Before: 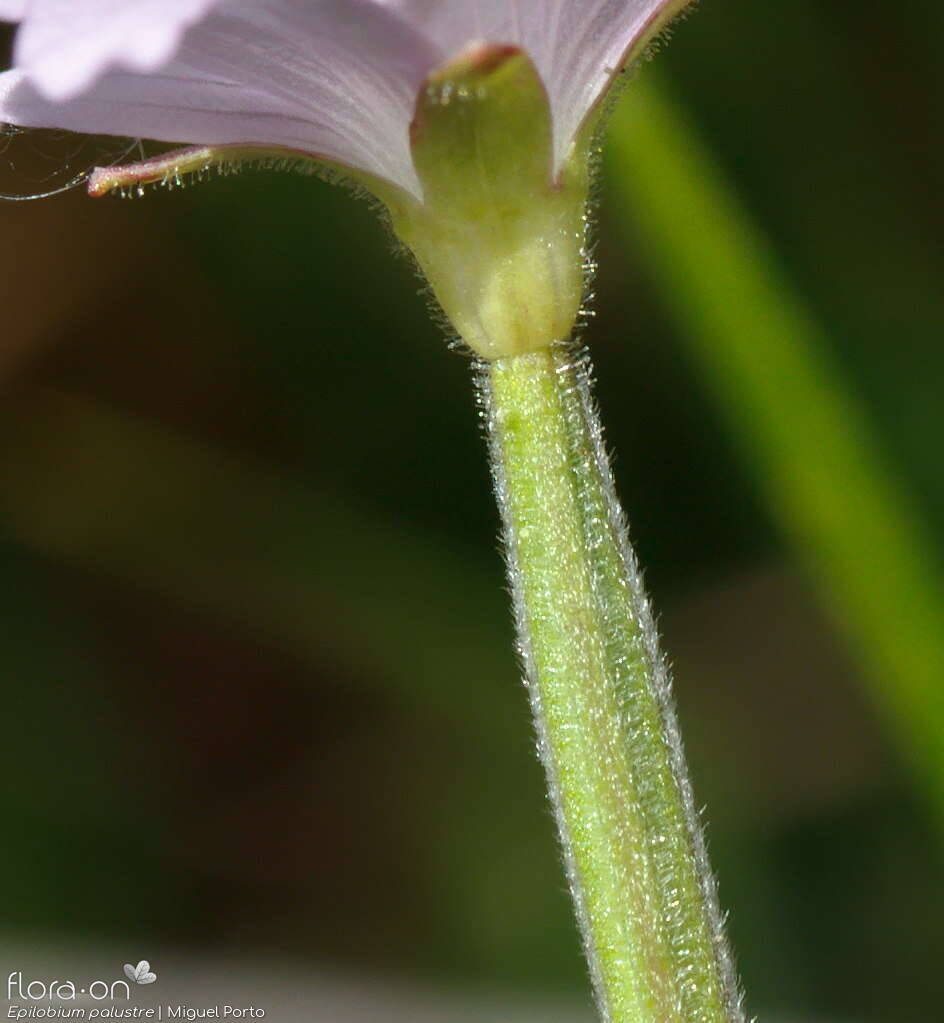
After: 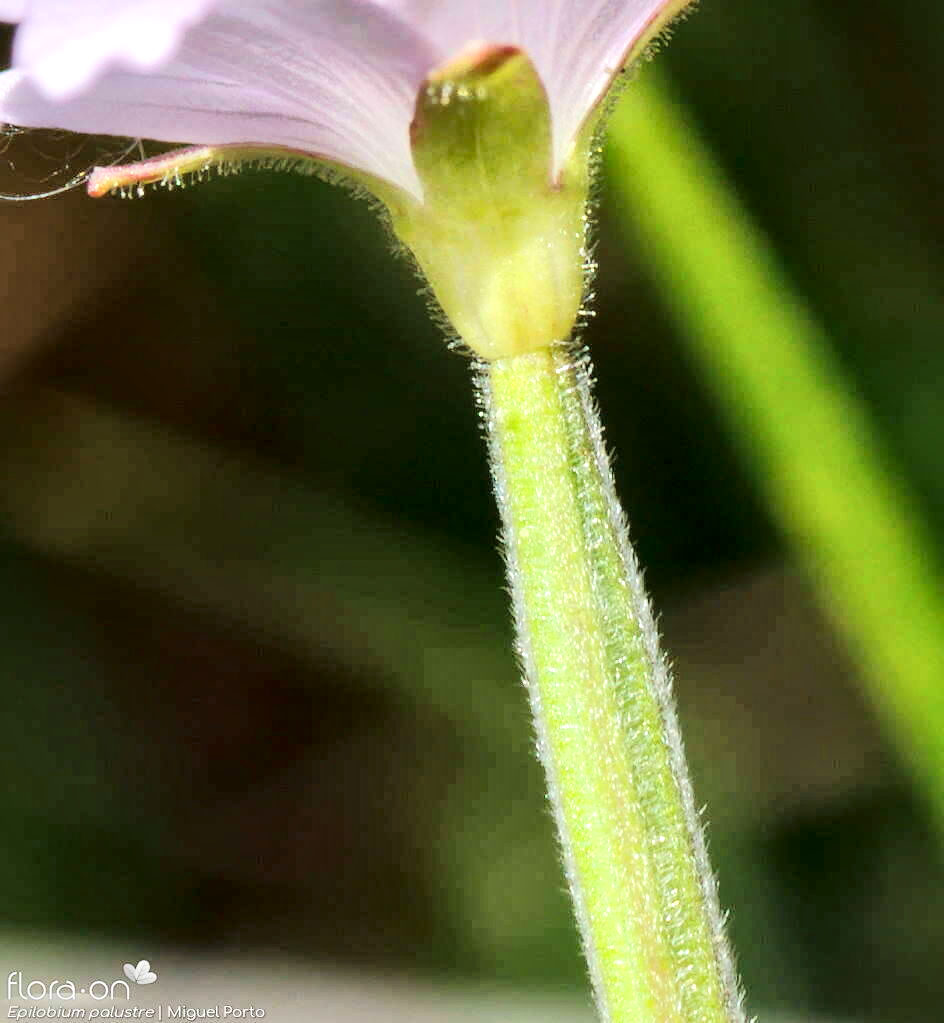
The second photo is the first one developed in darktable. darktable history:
local contrast: mode bilateral grid, contrast 19, coarseness 50, detail 179%, midtone range 0.2
contrast brightness saturation: contrast 0.104, brightness 0.015, saturation 0.022
tone equalizer: -7 EV 0.154 EV, -6 EV 0.606 EV, -5 EV 1.14 EV, -4 EV 1.32 EV, -3 EV 1.17 EV, -2 EV 0.6 EV, -1 EV 0.166 EV, edges refinement/feathering 500, mask exposure compensation -1.57 EV, preserve details no
